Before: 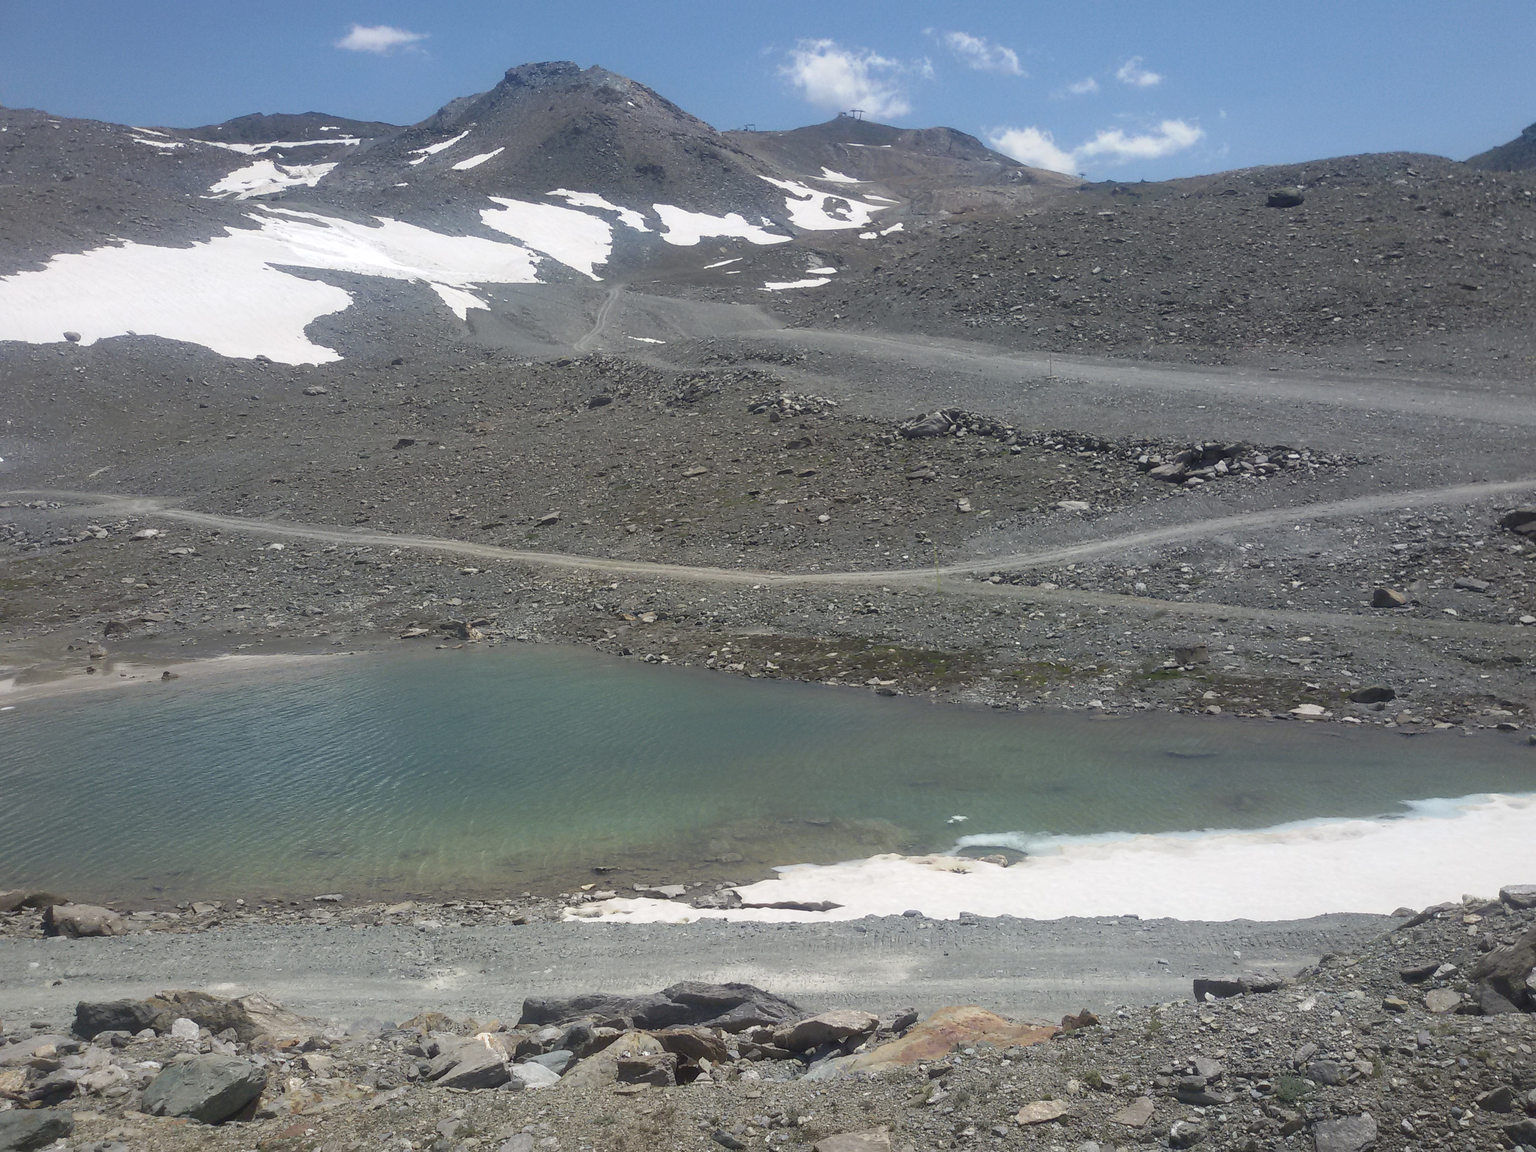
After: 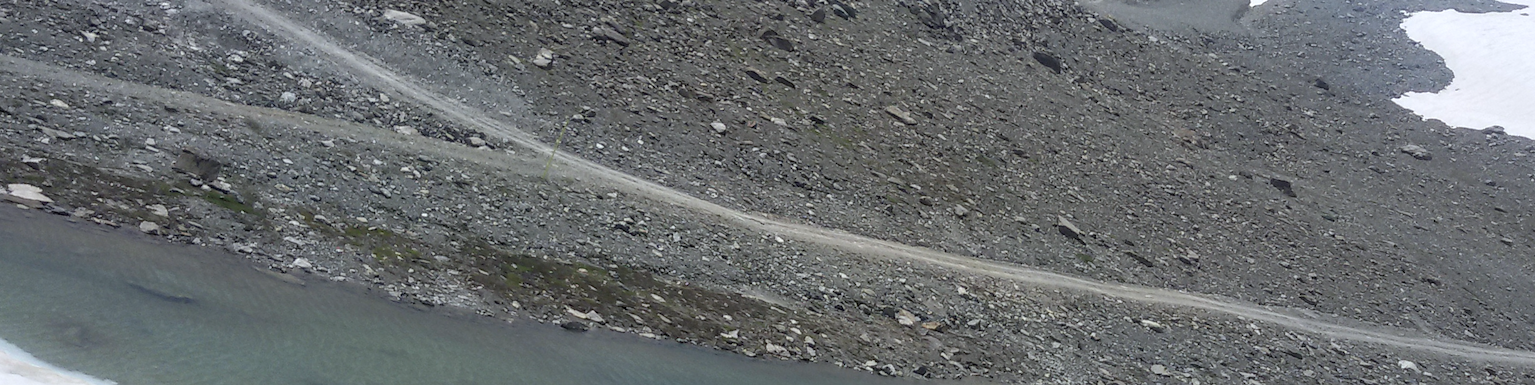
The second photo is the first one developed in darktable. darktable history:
local contrast: on, module defaults
crop and rotate: angle 16.12°, top 30.835%, bottom 35.653%
white balance: red 0.976, blue 1.04
